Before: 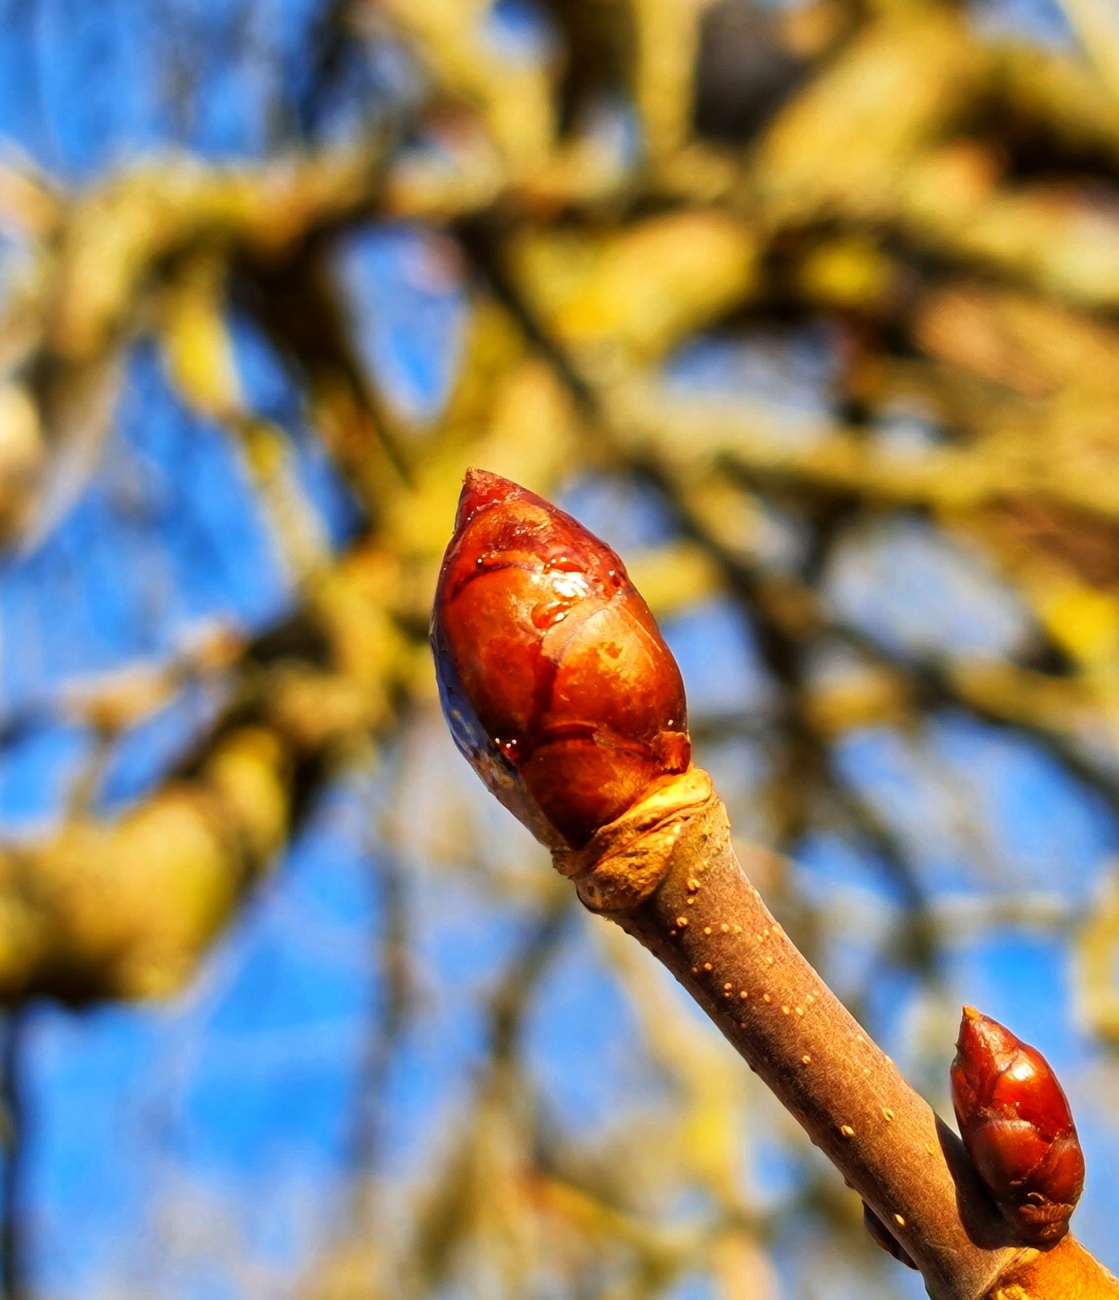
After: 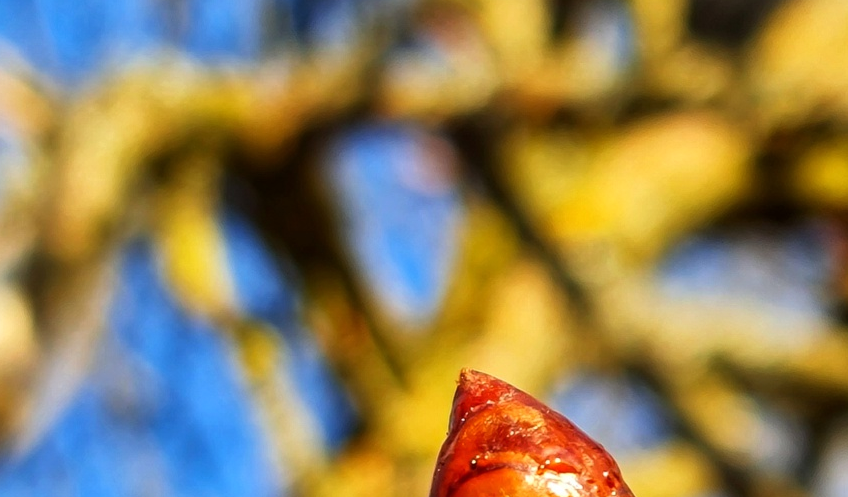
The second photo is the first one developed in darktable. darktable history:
crop: left 0.552%, top 7.632%, right 23.604%, bottom 54.119%
tone equalizer: on, module defaults
